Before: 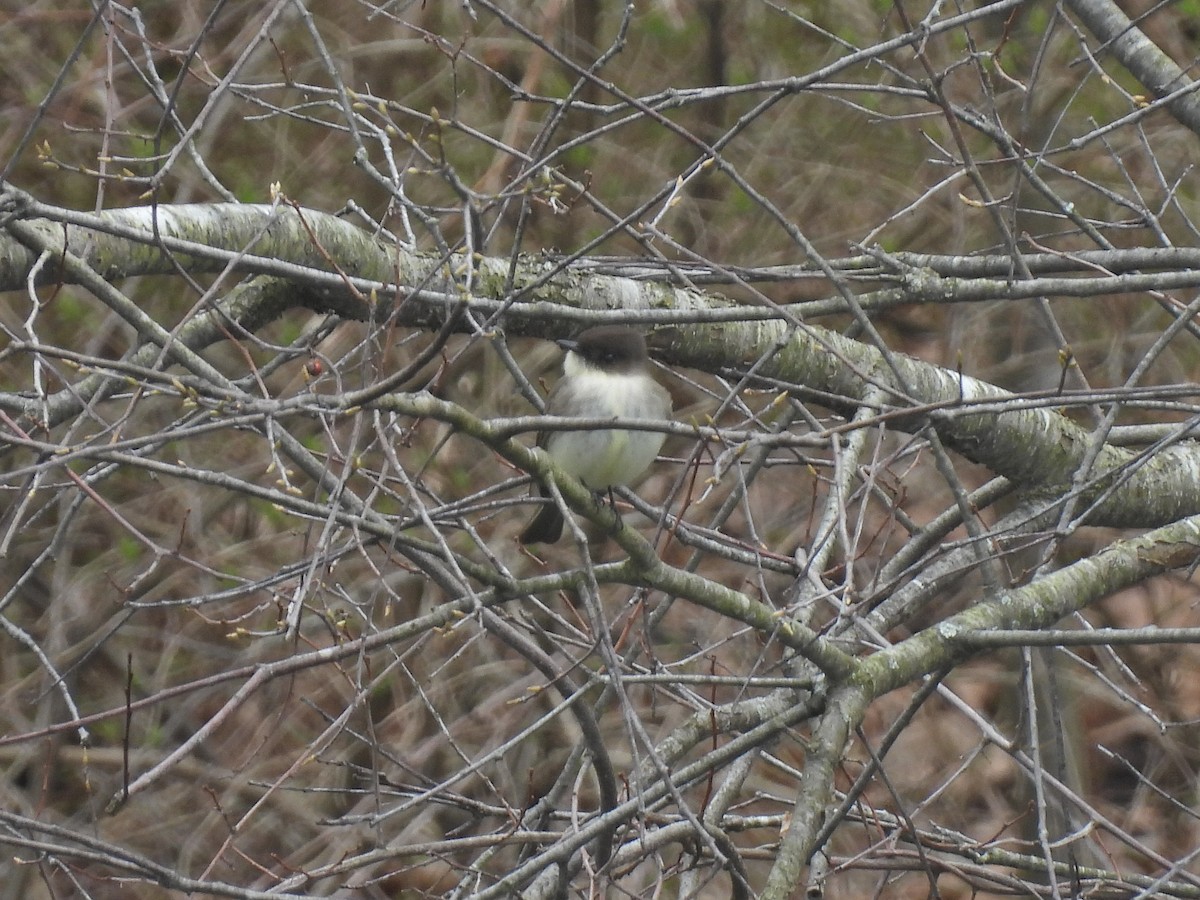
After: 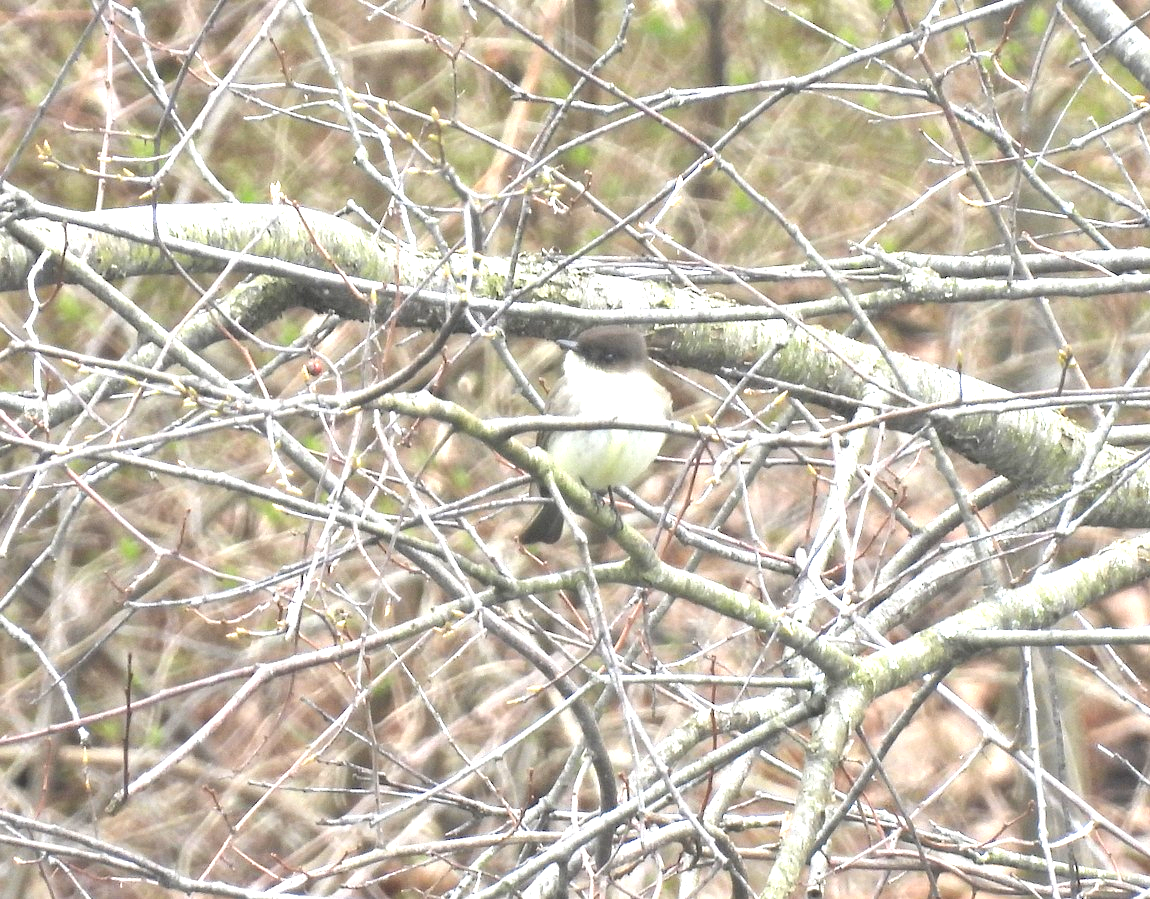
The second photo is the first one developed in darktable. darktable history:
exposure: black level correction 0, exposure 1.962 EV, compensate highlight preservation false
crop: right 4.127%, bottom 0.023%
